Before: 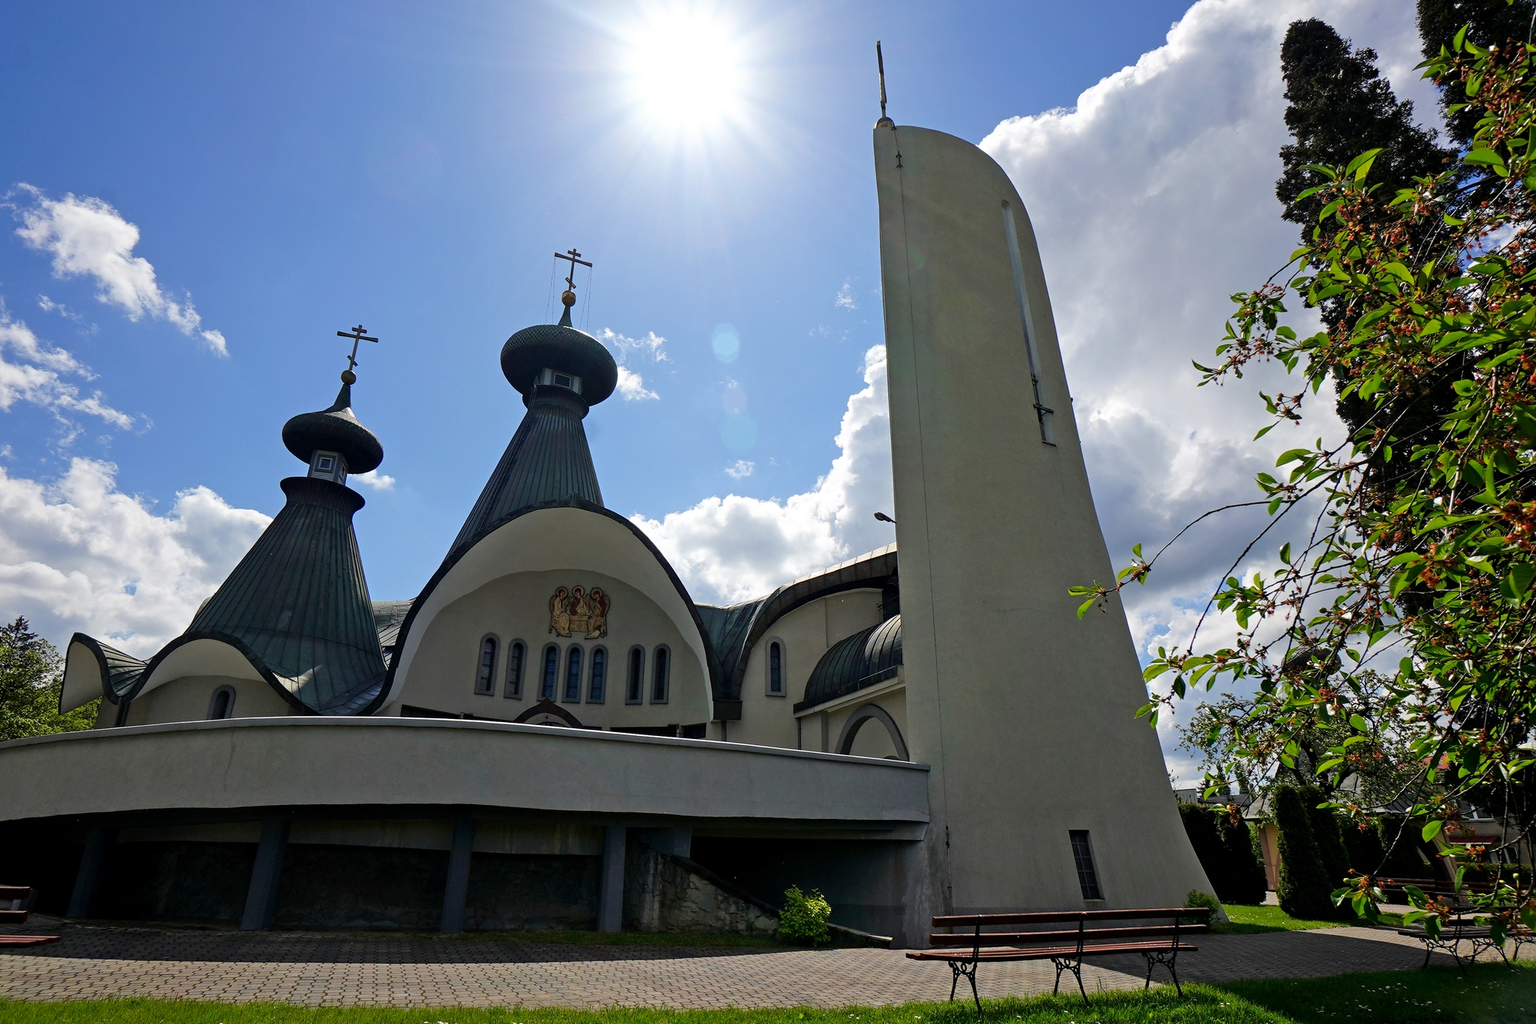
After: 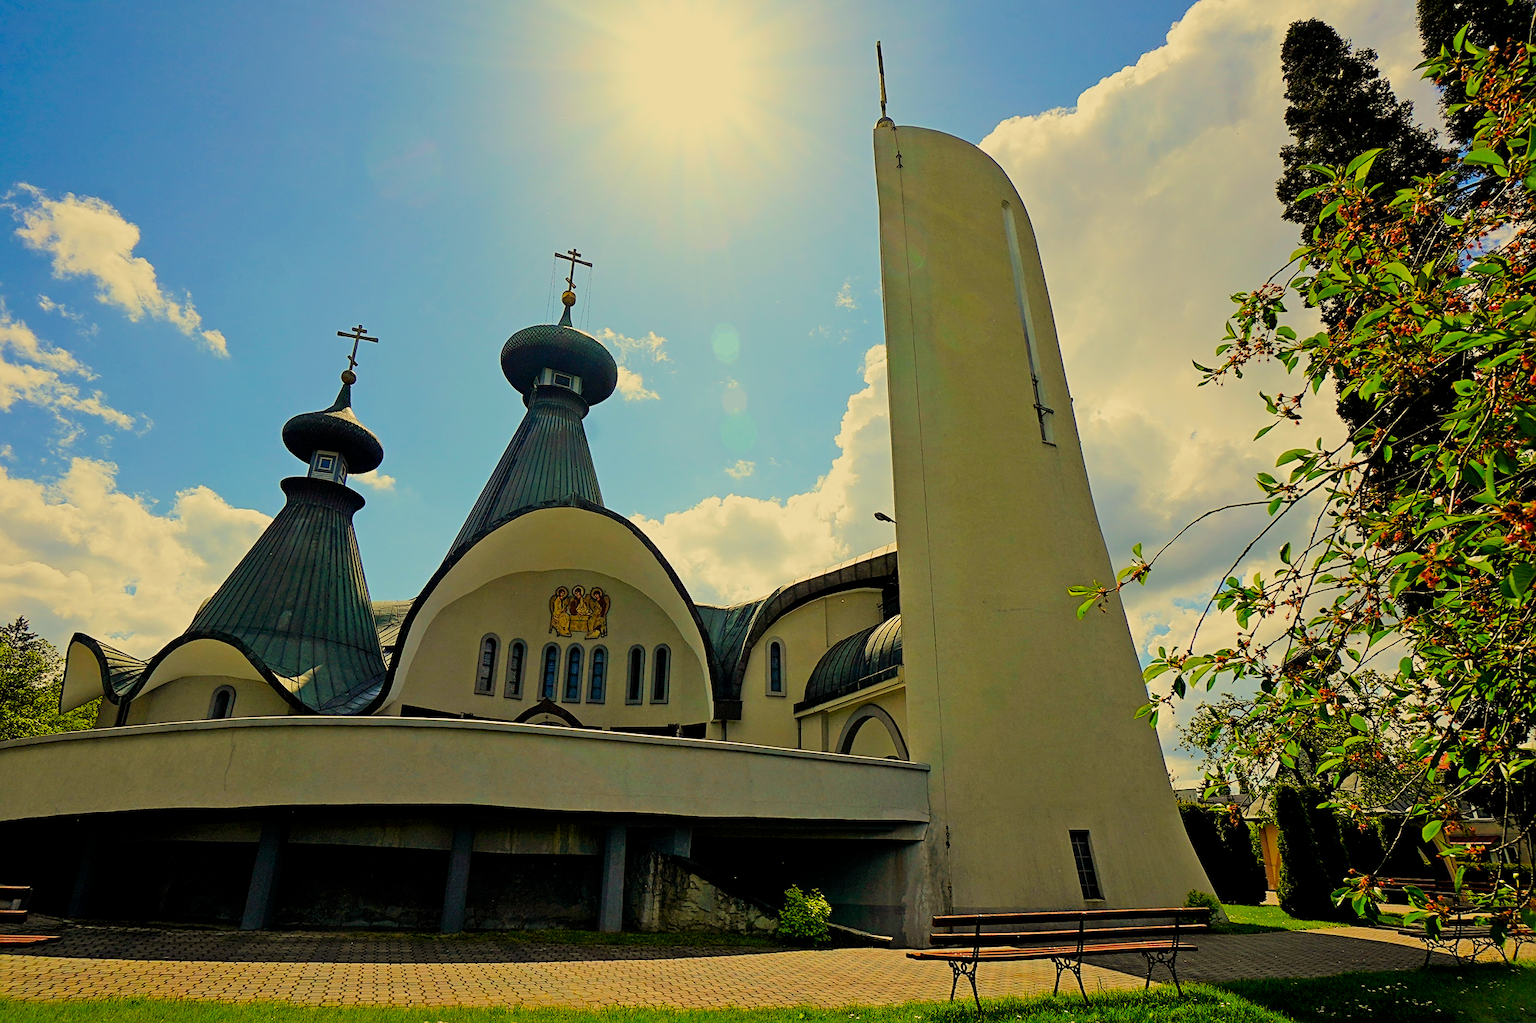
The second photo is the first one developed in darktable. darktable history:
color balance rgb: linear chroma grading › global chroma 15%, perceptual saturation grading › global saturation 30%
shadows and highlights: radius 331.84, shadows 53.55, highlights -100, compress 94.63%, highlights color adjustment 73.23%, soften with gaussian
levels: levels [0, 0.499, 1]
filmic rgb: black relative exposure -8.79 EV, white relative exposure 4.98 EV, threshold 3 EV, target black luminance 0%, hardness 3.77, latitude 66.33%, contrast 0.822, shadows ↔ highlights balance 20%, color science v5 (2021), contrast in shadows safe, contrast in highlights safe, enable highlight reconstruction true
sharpen: on, module defaults
contrast brightness saturation: saturation 0.1
exposure: exposure 0.556 EV, compensate highlight preservation false
white balance: red 1.08, blue 0.791
